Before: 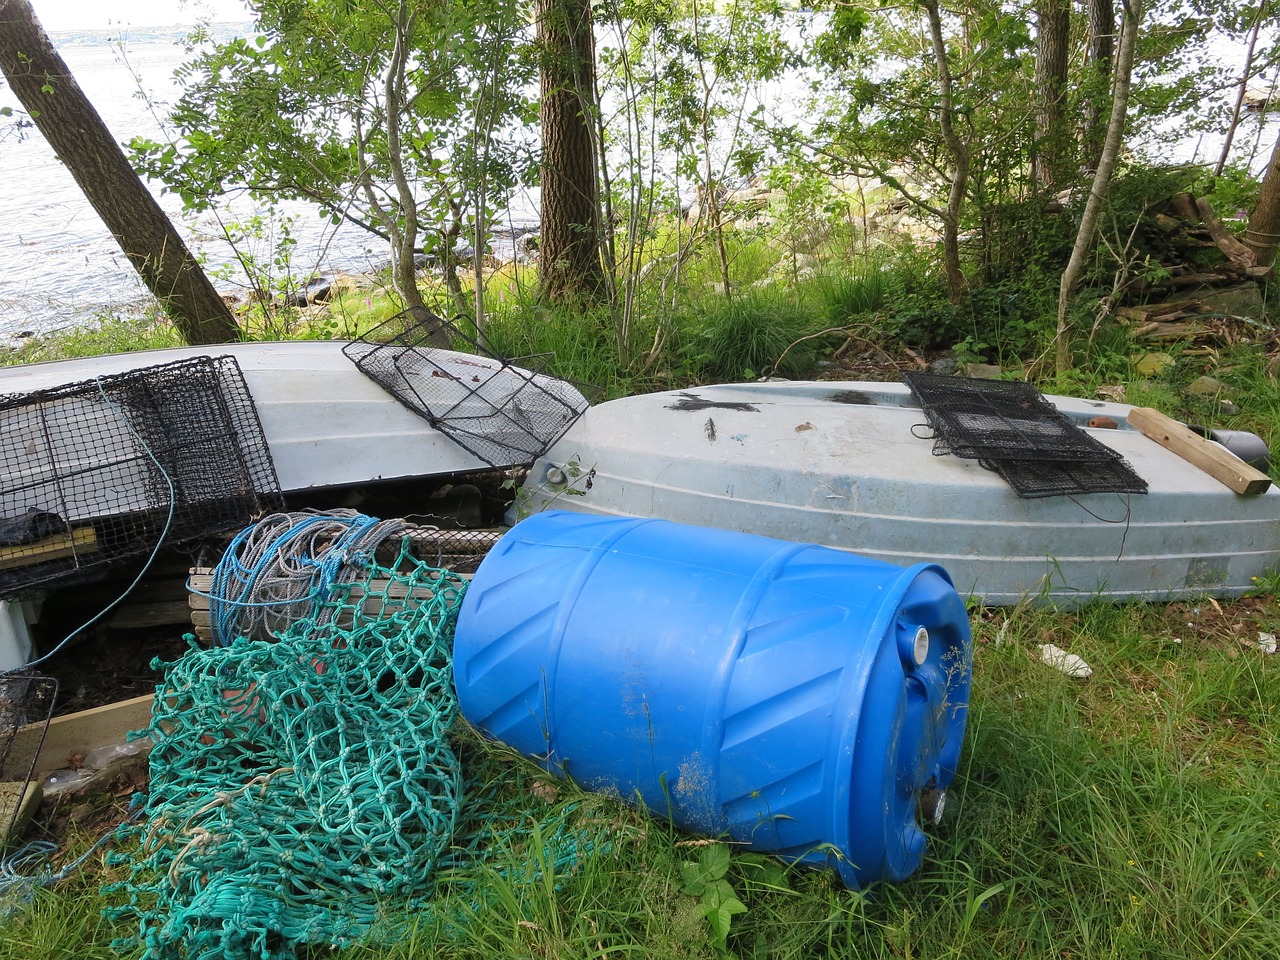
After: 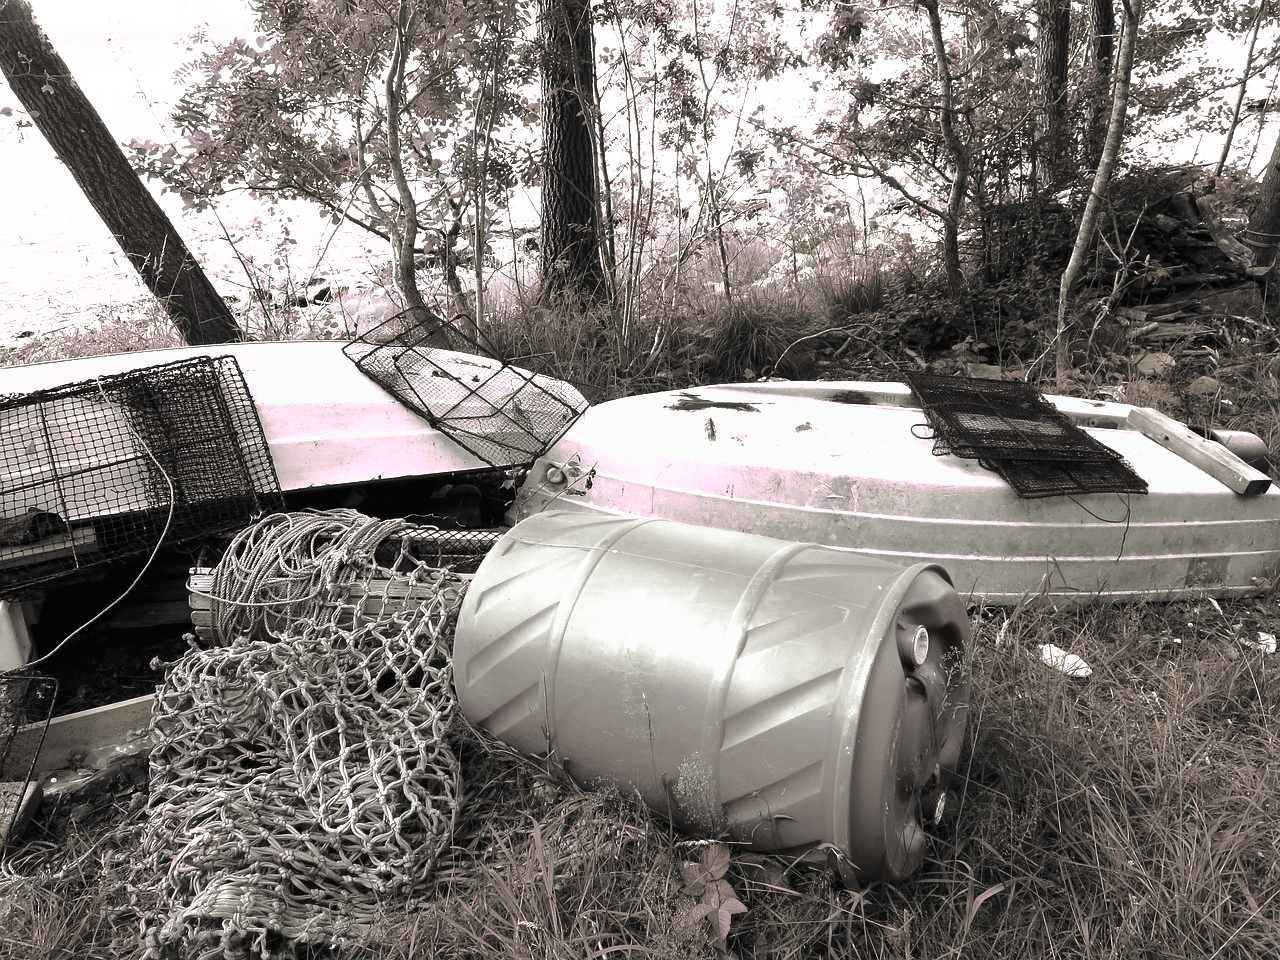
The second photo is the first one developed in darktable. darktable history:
tone curve: curves: ch0 [(0, 0) (0.003, 0.008) (0.011, 0.011) (0.025, 0.013) (0.044, 0.022) (0.069, 0.038) (0.1, 0.061) (0.136, 0.096) (0.177, 0.135) (0.224, 0.176) (0.277, 0.246) (0.335, 0.323) (0.399, 0.407) (0.468, 0.511) (0.543, 0.612) (0.623, 0.711) (0.709, 0.855) (0.801, 0.988) (0.898, 0.985) (1, 1)], preserve colors none
color look up table: target L [98.26, 73.28, 83.87, 77.74, 95.64, 70.88, 69.94, 66.32, 54.03, 53.98, 54.04, 44.83, 29.7, 200.2, 100.73, 95.11, 69.81, 69.18, 58.64, 50.9, 50.21, 50.26, 50.82, 37.13, 32.34, 19.28, 98.29, 76.6, 69.96, 64.75, 65.53, 63.98, 51.91, 52.41, 49.15, 50.9, 37.86, 28.29, 35.69, 8.261, 1.645, 83.56, 100.15, 76.77, 74.55, 65.49, 60.38, 44.63, 26.09], target a [6.437, 0.239, 38.46, 0.367, 6.745, 0.408, 0.348, 1.044, 2.62, 2.455, 2.714, 1.25, 0.629, 0, 0, 3.447, 0.605, 0.289, 2.022, 2.496, 1.924, 2.084, 2.167, 0.944, 0.887, 0.213, 6.541, 0.452, 0.485, 1.089, 1.057, 1.047, 2.676, 2.579, 1.77, 2.496, 1.545, 0.408, 1.079, 0.553, -0.077, 38.17, 0.467, 0.221, 0.311, 0.896, 1.265, 1.636, 0.352], target b [-3.027, 0.658, -18.26, -0.278, -3.811, 0.702, 0.966, 1.981, 5.554, 4.959, 5.059, 2.915, 1.941, 0, 0, -2.429, 0.775, 1.292, 5.045, 4.442, 3.762, 4.628, 4.664, 2.504, 2.785, 0.609, -3.487, 0.161, 0.45, 2.36, 2.331, 2.469, 5.622, 5.207, 4.491, 4.442, 2.324, 2.037, 2.878, 0.184, 0.946, -14.91, -0.353, 0.074, 0.428, 1.896, 4.712, 2.659, 1.785], num patches 49
